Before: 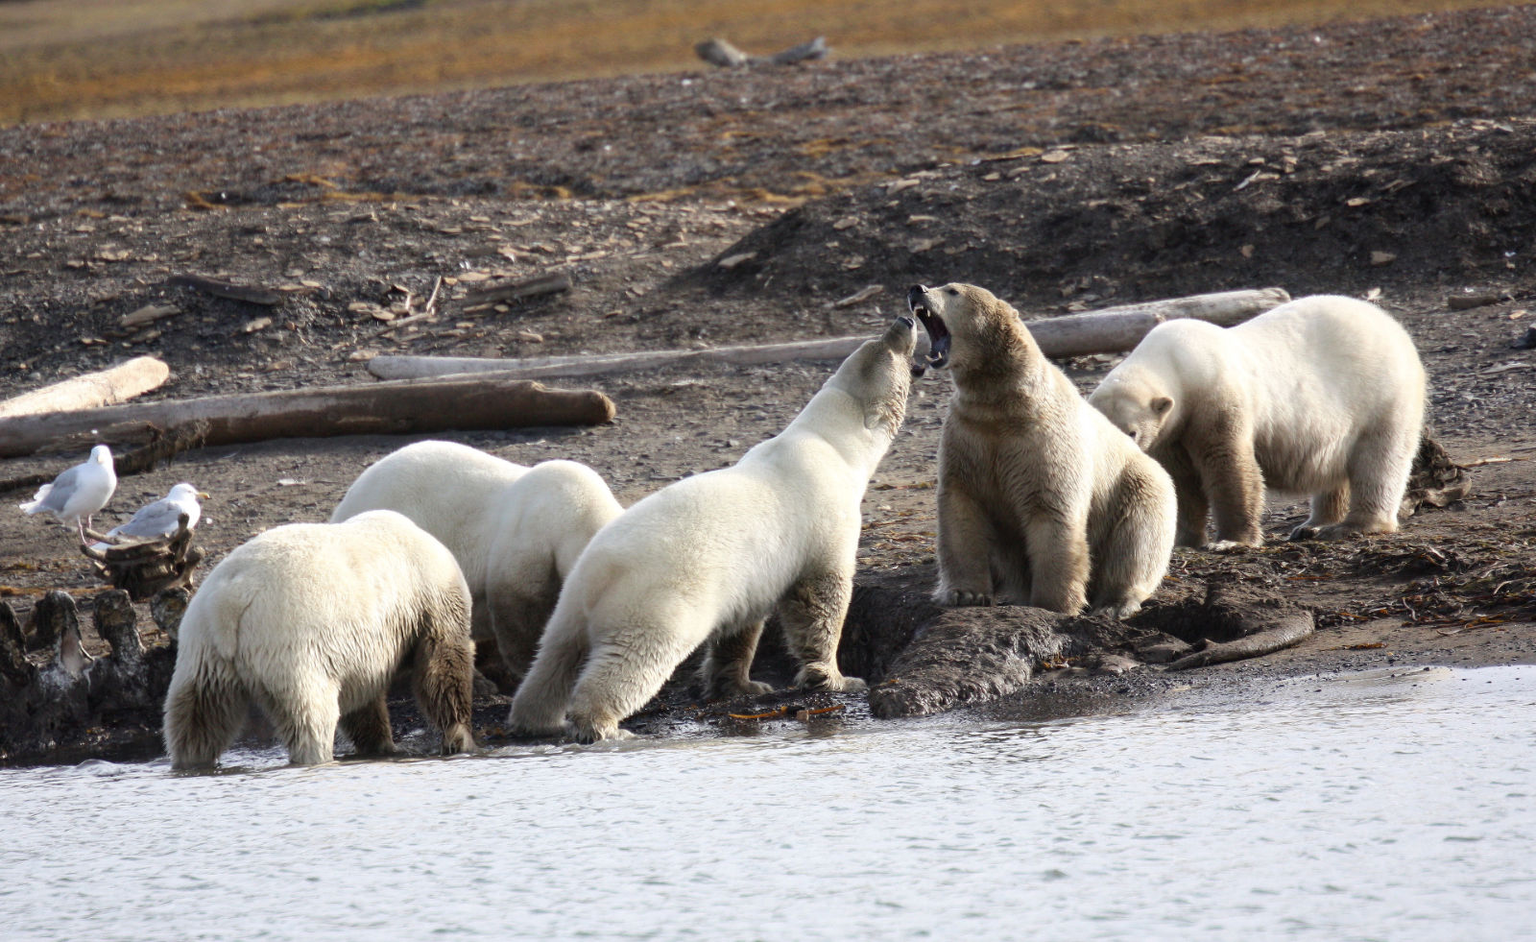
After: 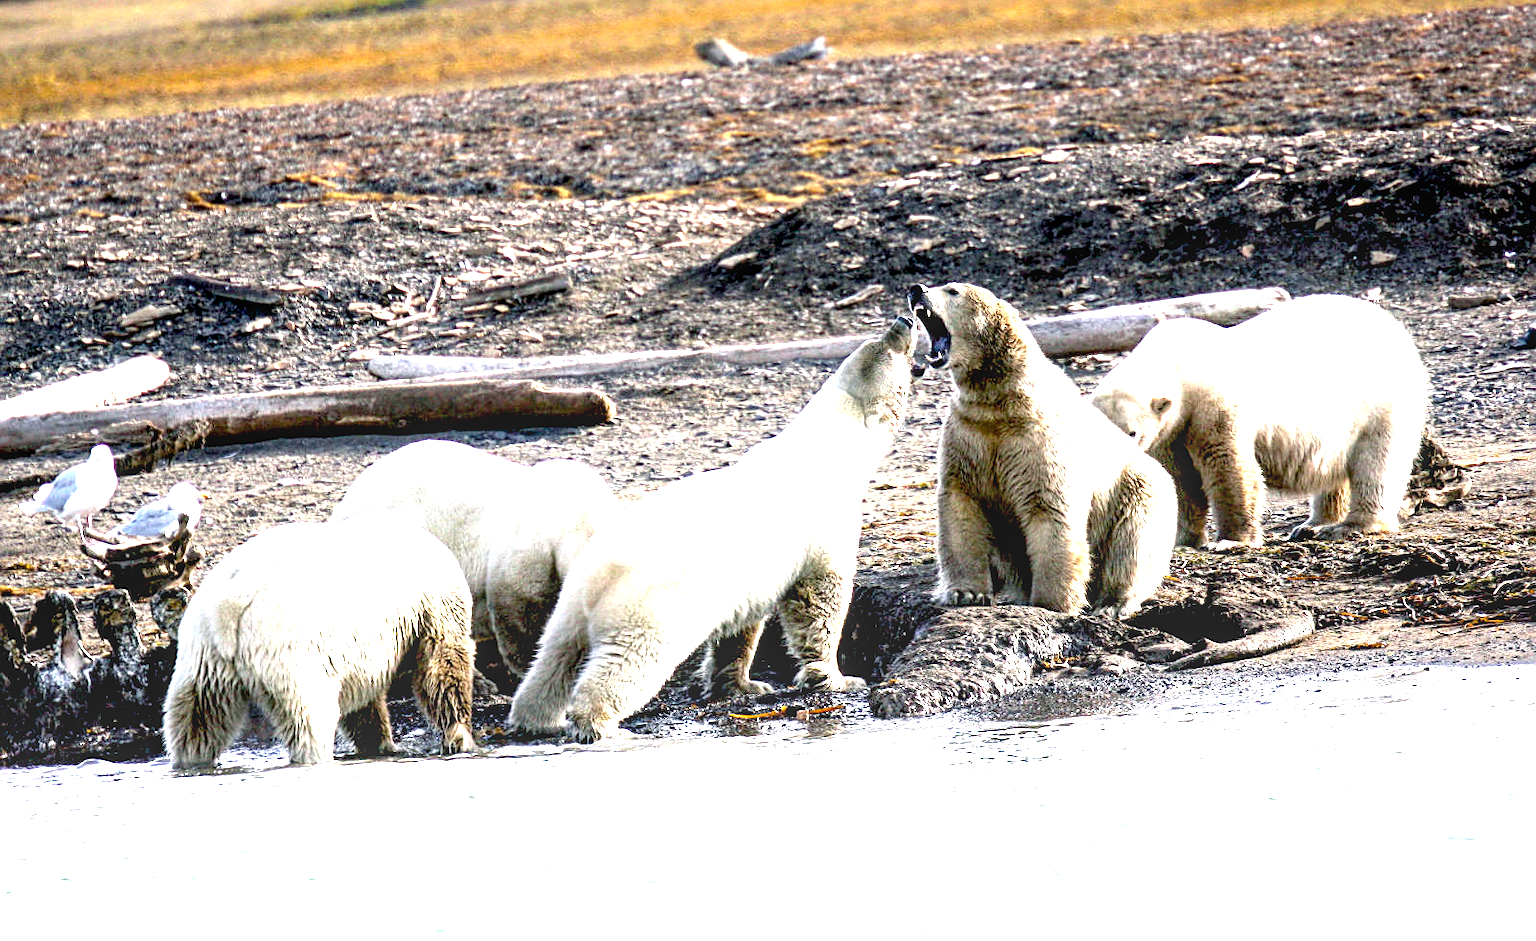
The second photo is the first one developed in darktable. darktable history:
color balance rgb: power › luminance -7.707%, power › chroma 1.093%, power › hue 215.97°, linear chroma grading › global chroma 0.625%, perceptual saturation grading › global saturation 19.423%, global vibrance 20%
sharpen: radius 2.786
exposure: black level correction 0.015, exposure 1.763 EV, compensate highlight preservation false
local contrast: on, module defaults
